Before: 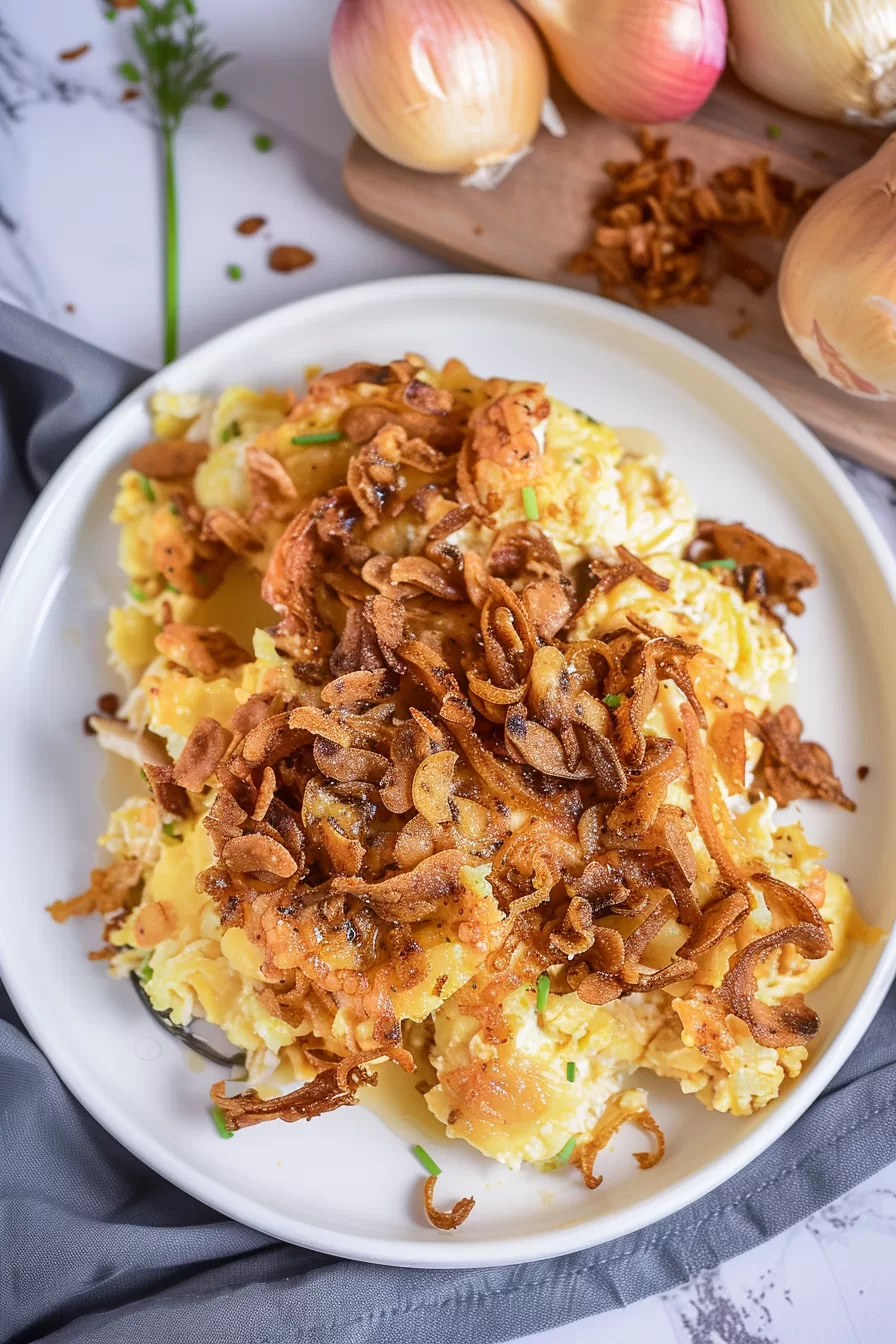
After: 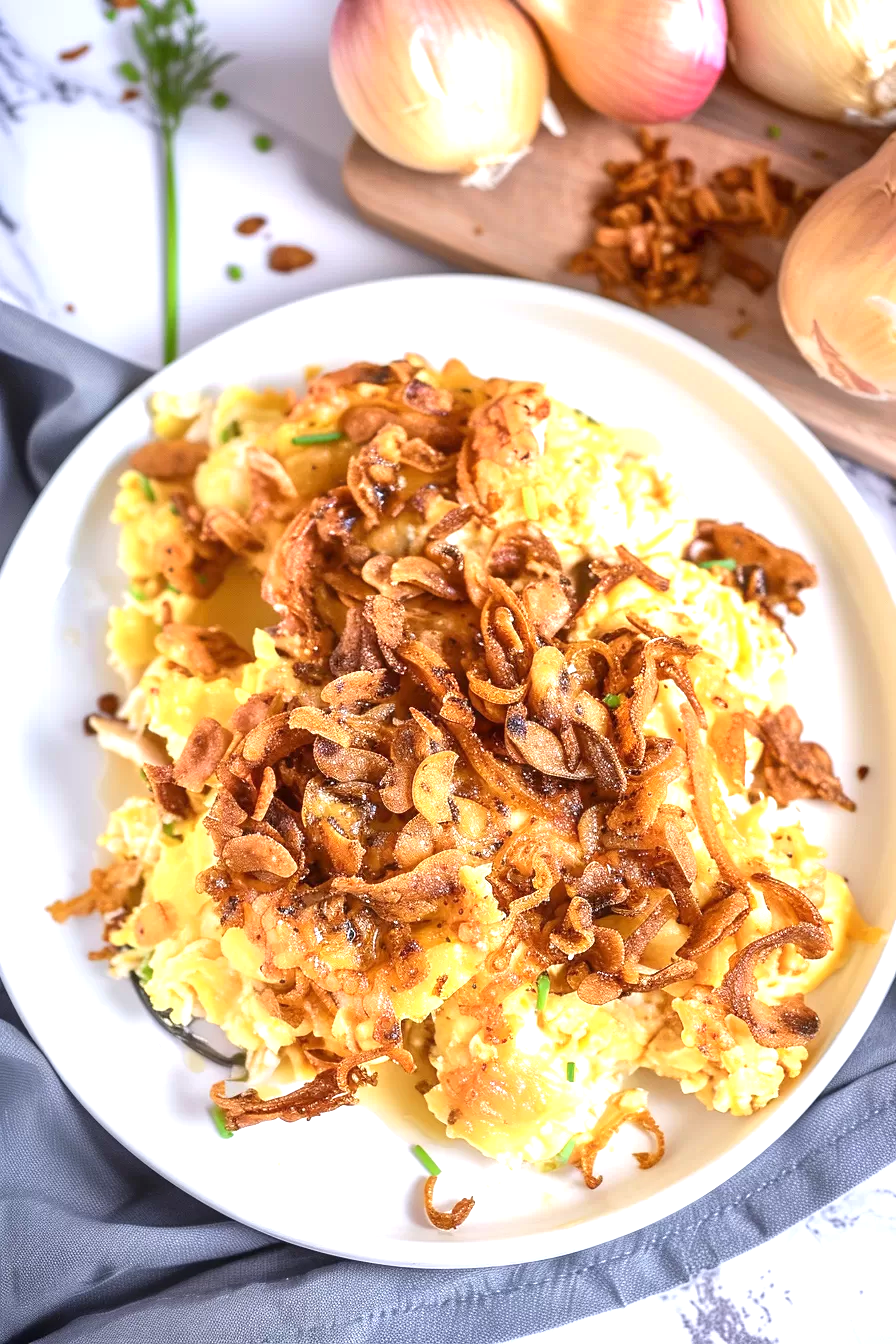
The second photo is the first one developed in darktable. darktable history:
exposure: exposure 0.826 EV, compensate highlight preservation false
